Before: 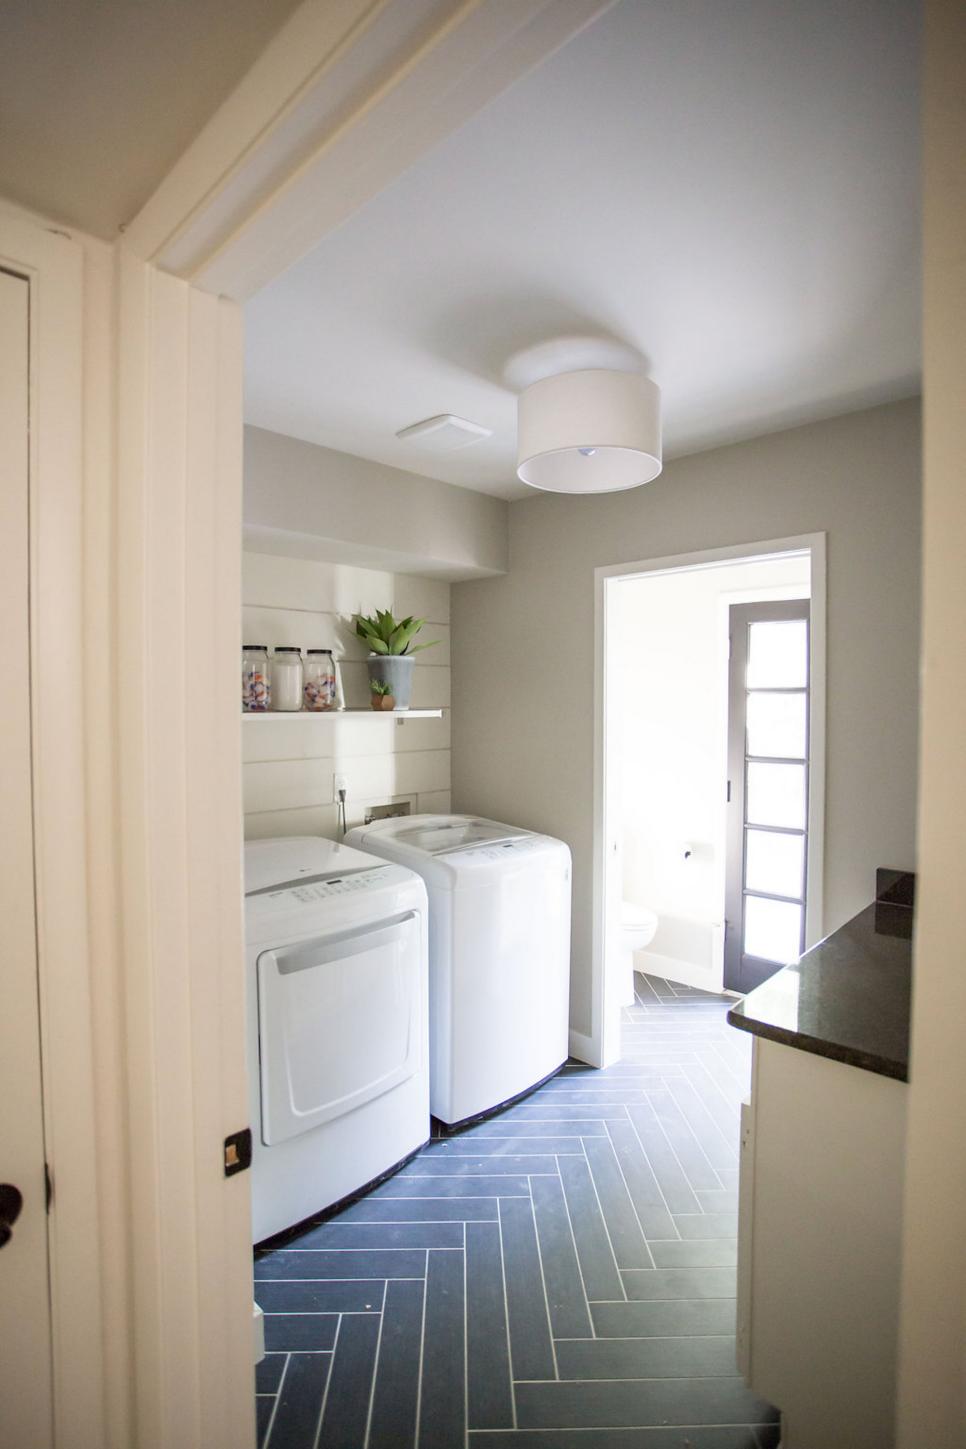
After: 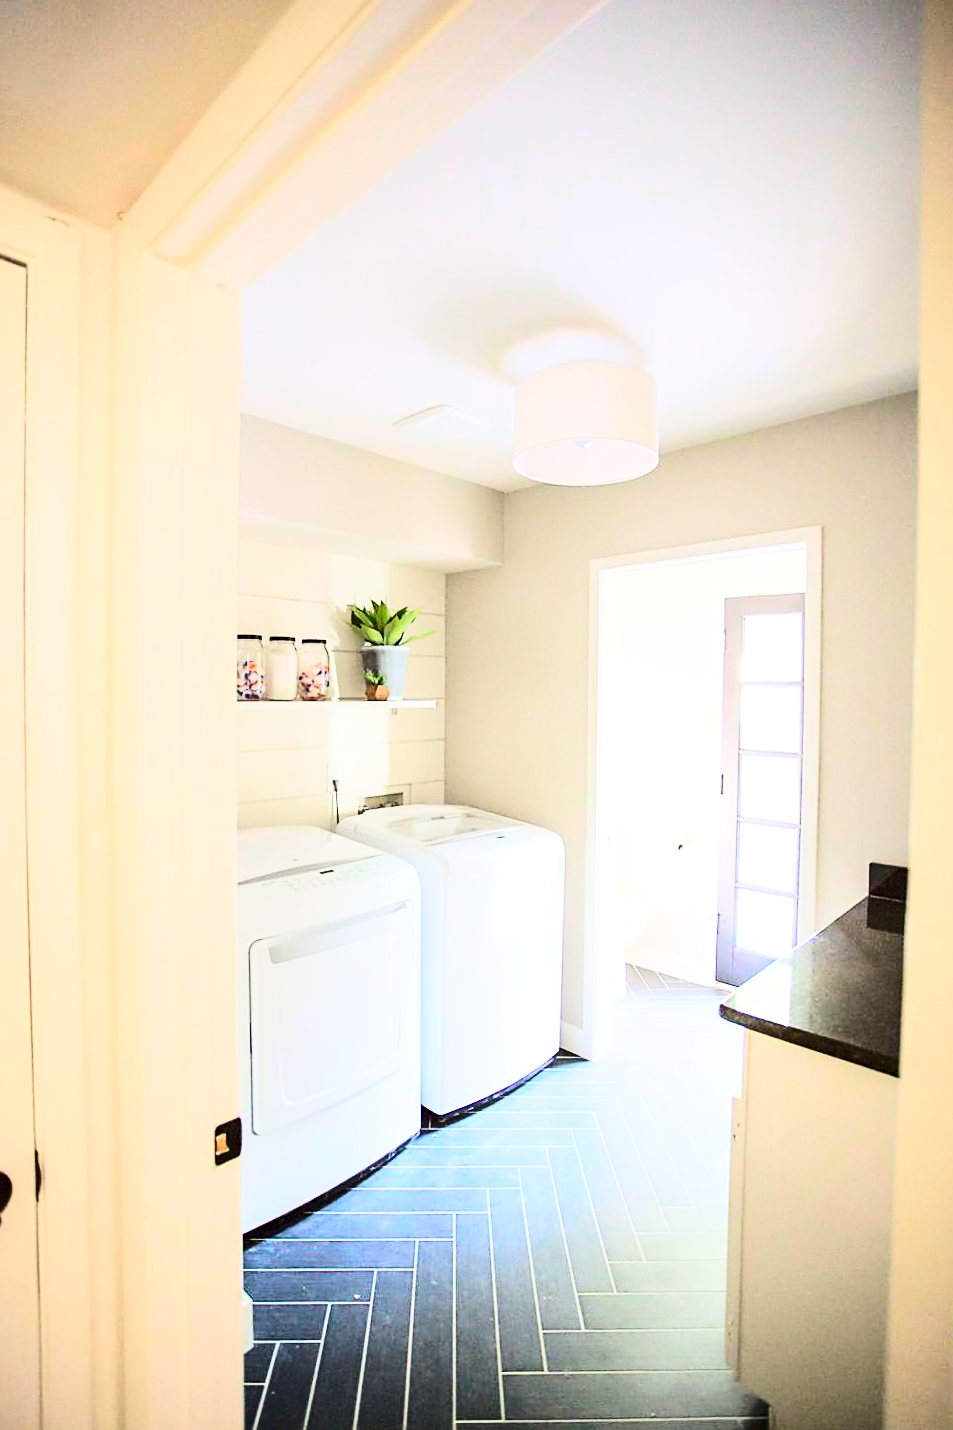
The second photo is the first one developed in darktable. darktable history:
base curve: curves: ch0 [(0, 0) (0.028, 0.03) (0.121, 0.232) (0.46, 0.748) (0.859, 0.968) (1, 1)]
crop and rotate: angle -0.5°
contrast brightness saturation: contrast 0.09, saturation 0.28
rgb curve: curves: ch0 [(0, 0) (0.284, 0.292) (0.505, 0.644) (1, 1)], compensate middle gray true
sharpen: on, module defaults
